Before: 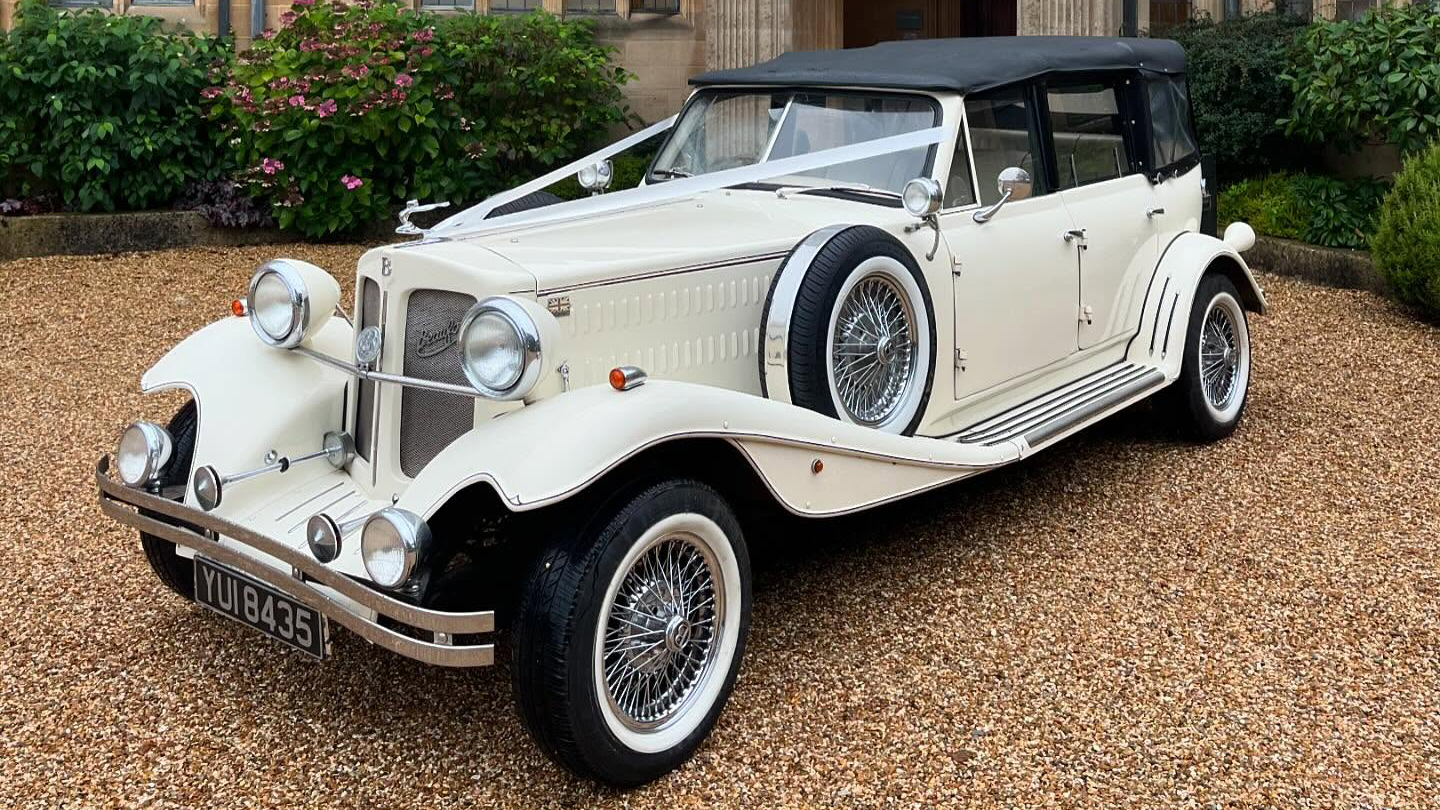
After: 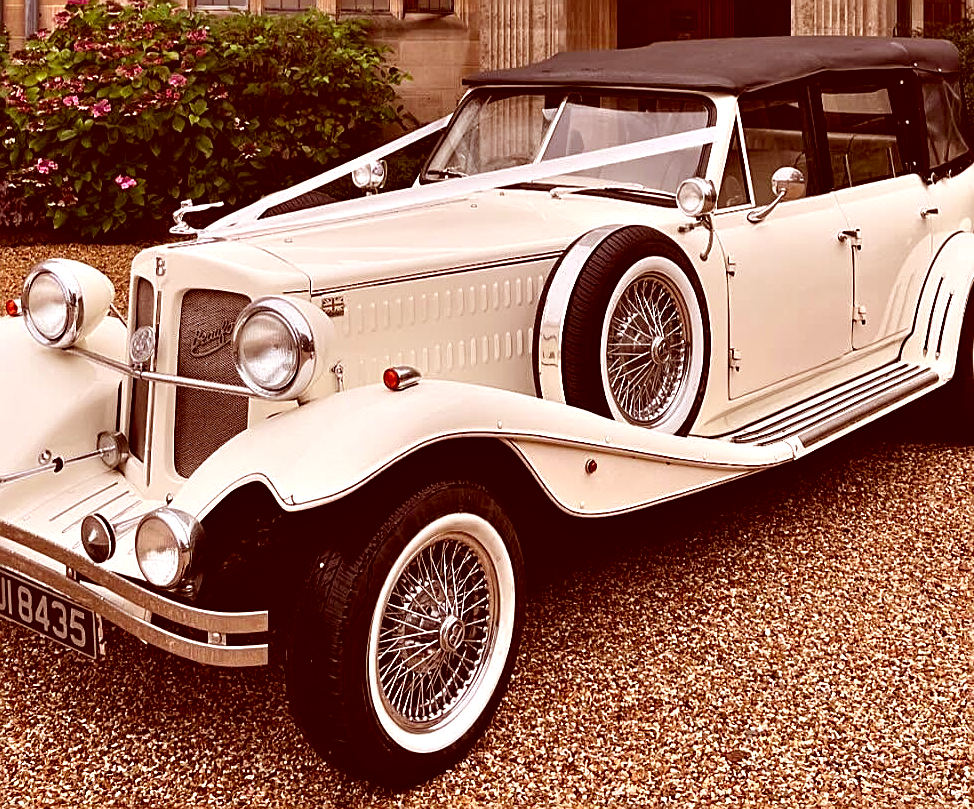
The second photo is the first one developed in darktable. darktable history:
contrast equalizer: octaves 7, y [[0.528, 0.548, 0.563, 0.562, 0.546, 0.526], [0.55 ×6], [0 ×6], [0 ×6], [0 ×6]]
crop and rotate: left 15.712%, right 16.618%
sharpen: on, module defaults
color correction: highlights a* 9.2, highlights b* 8.92, shadows a* 39.99, shadows b* 39.38, saturation 0.784
